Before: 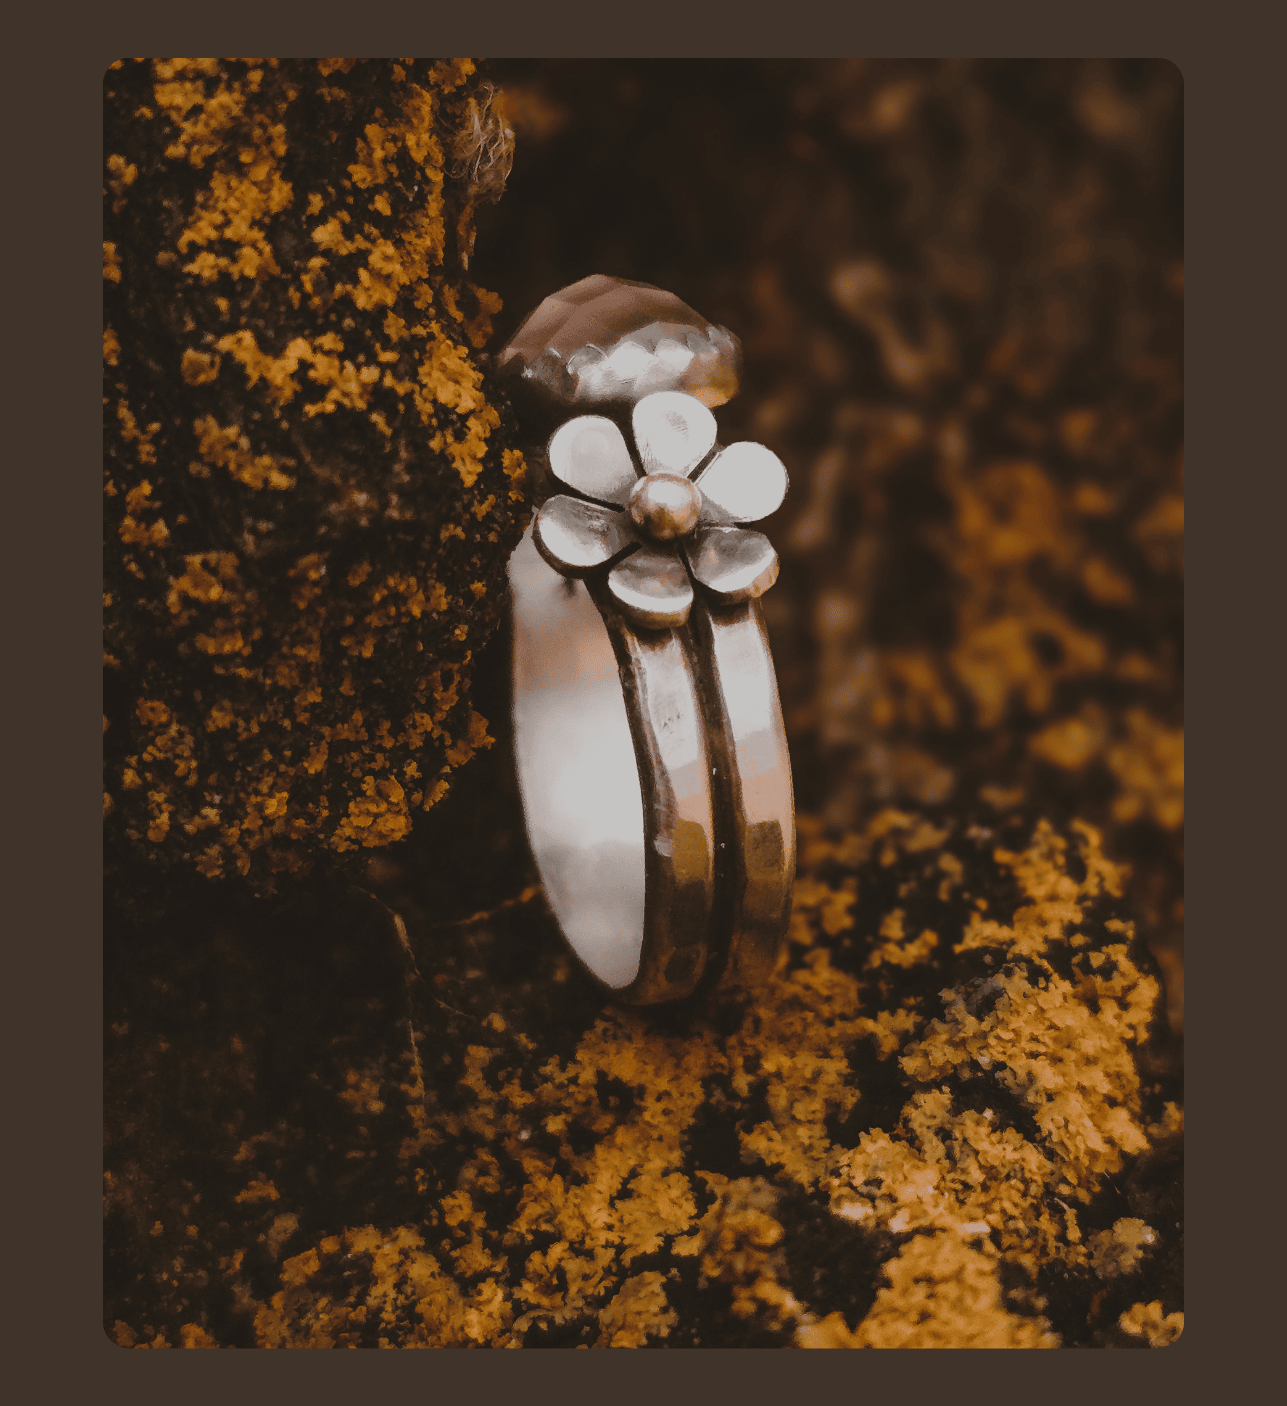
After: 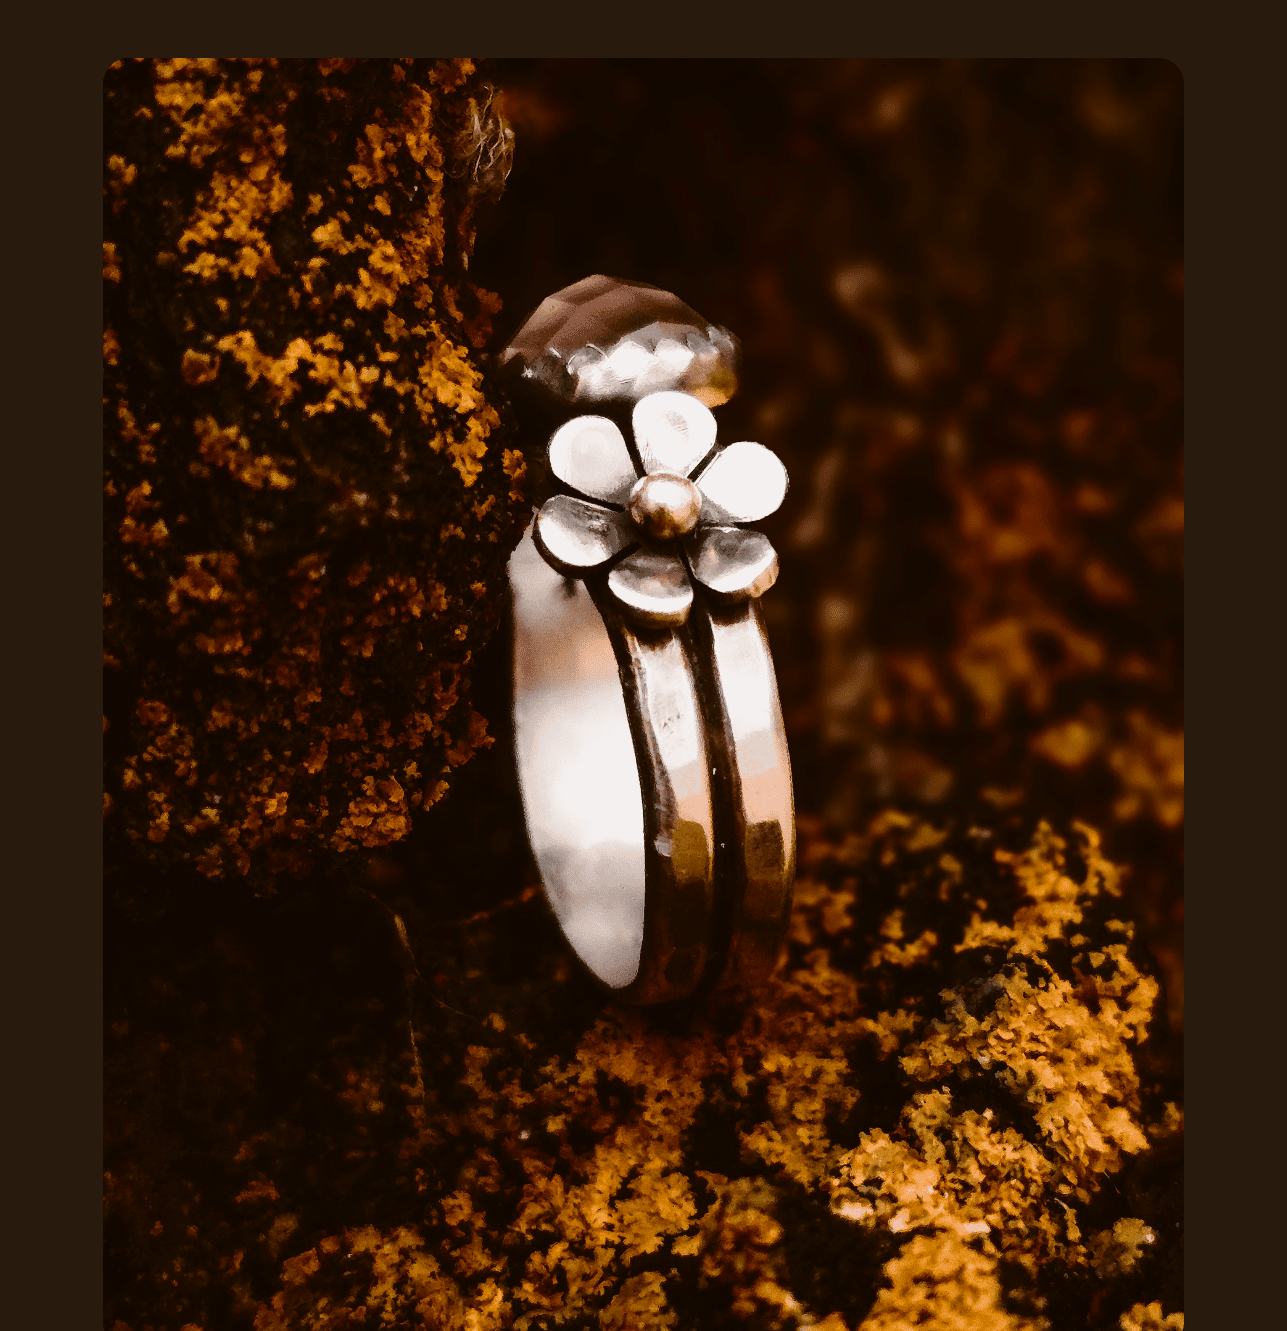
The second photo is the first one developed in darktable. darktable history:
exposure: exposure 0.603 EV, compensate exposure bias true, compensate highlight preservation false
crop and rotate: top 0.013%, bottom 5.278%
contrast brightness saturation: contrast 0.238, brightness -0.229, saturation 0.149
